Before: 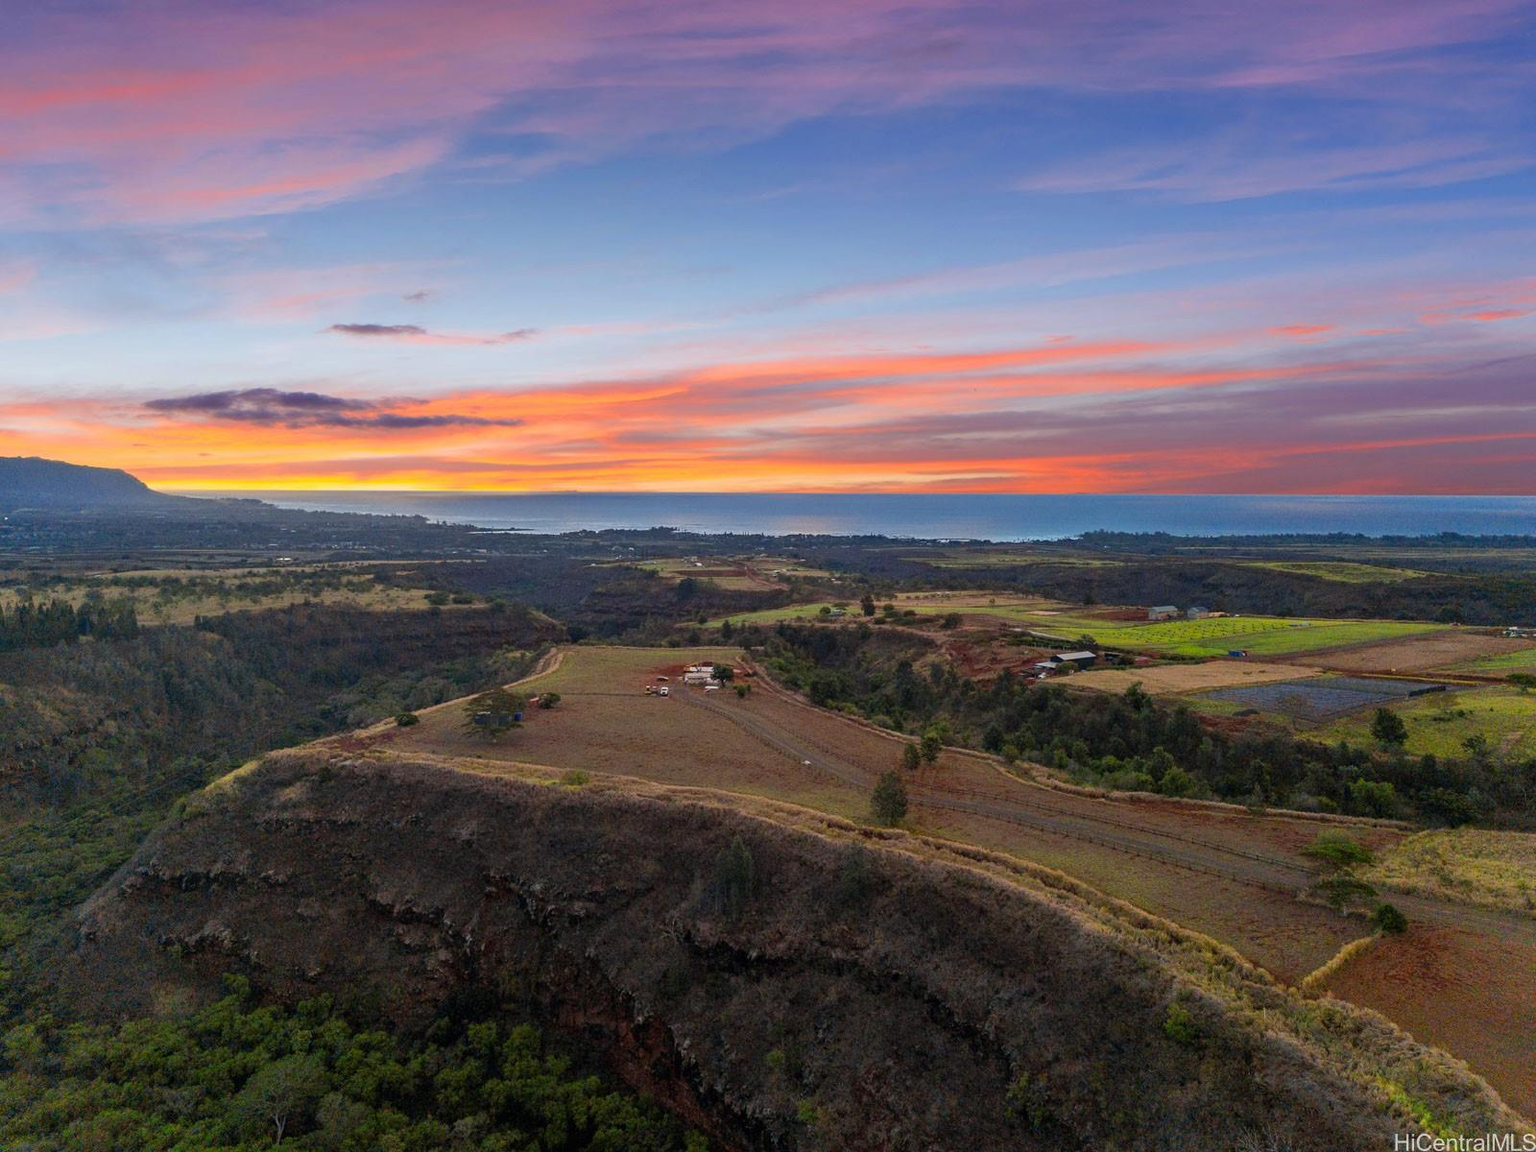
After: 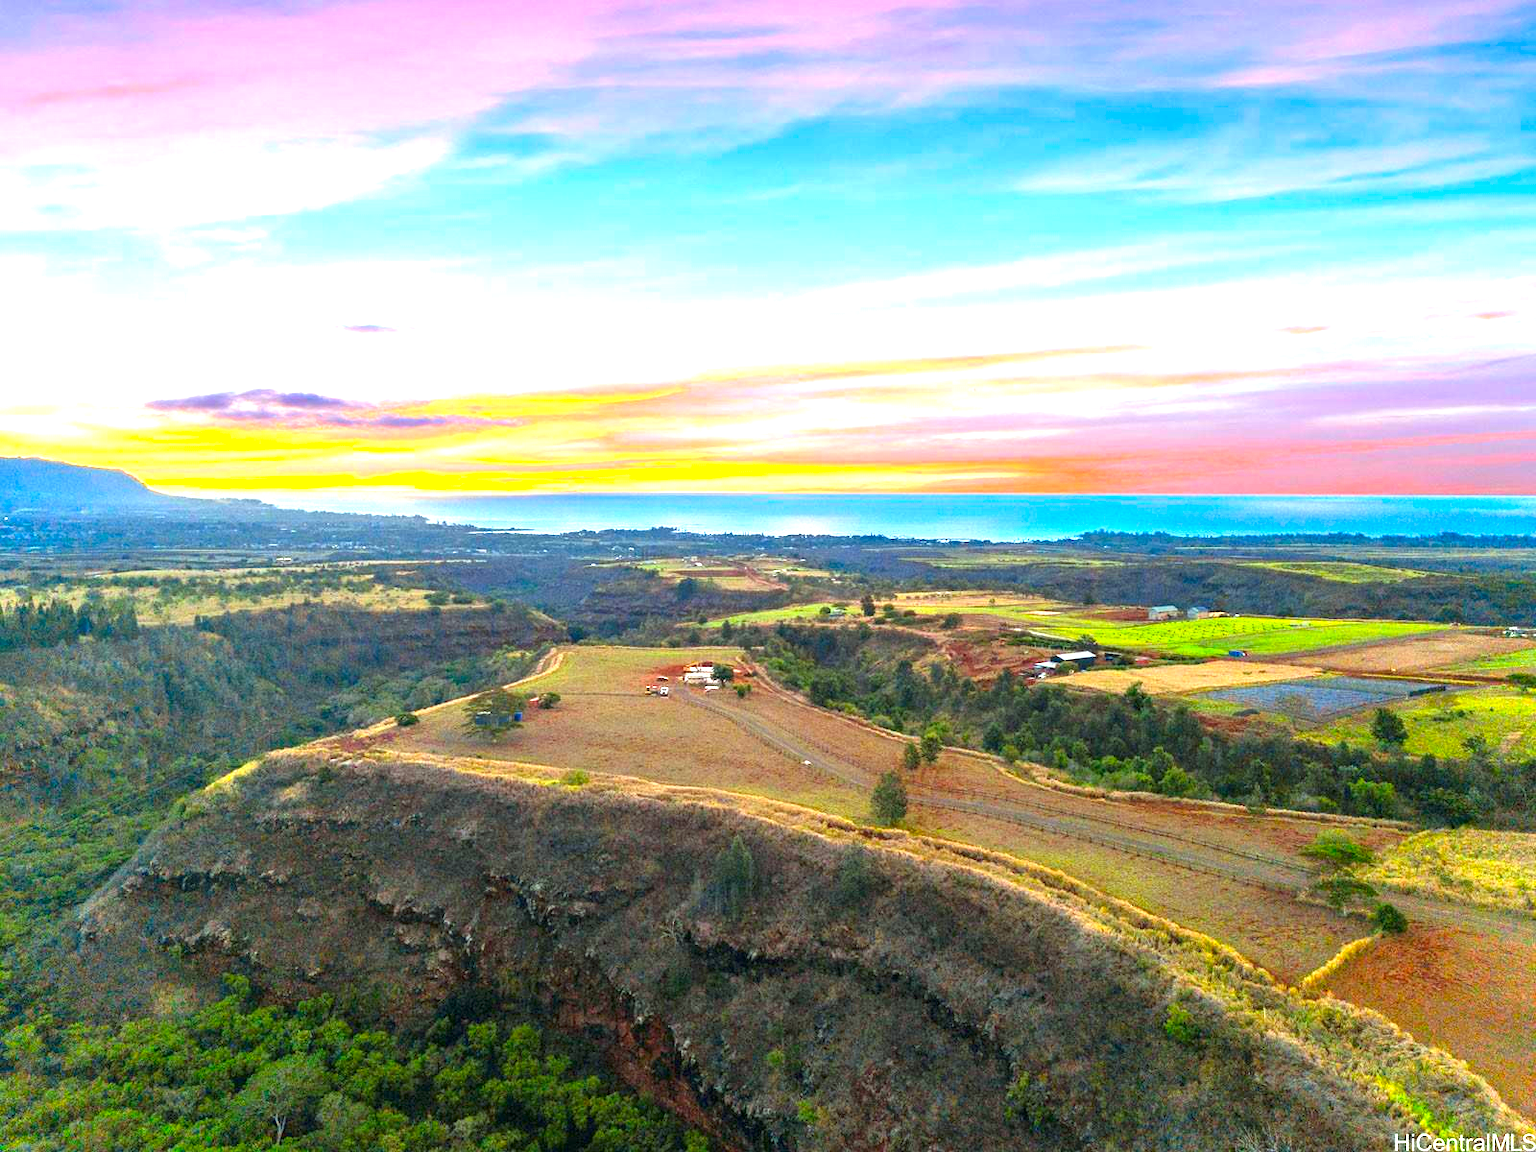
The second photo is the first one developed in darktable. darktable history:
exposure: black level correction 0, exposure 1.9 EV, compensate highlight preservation false
color correction: highlights a* -7.33, highlights b* 1.26, shadows a* -3.55, saturation 1.4
